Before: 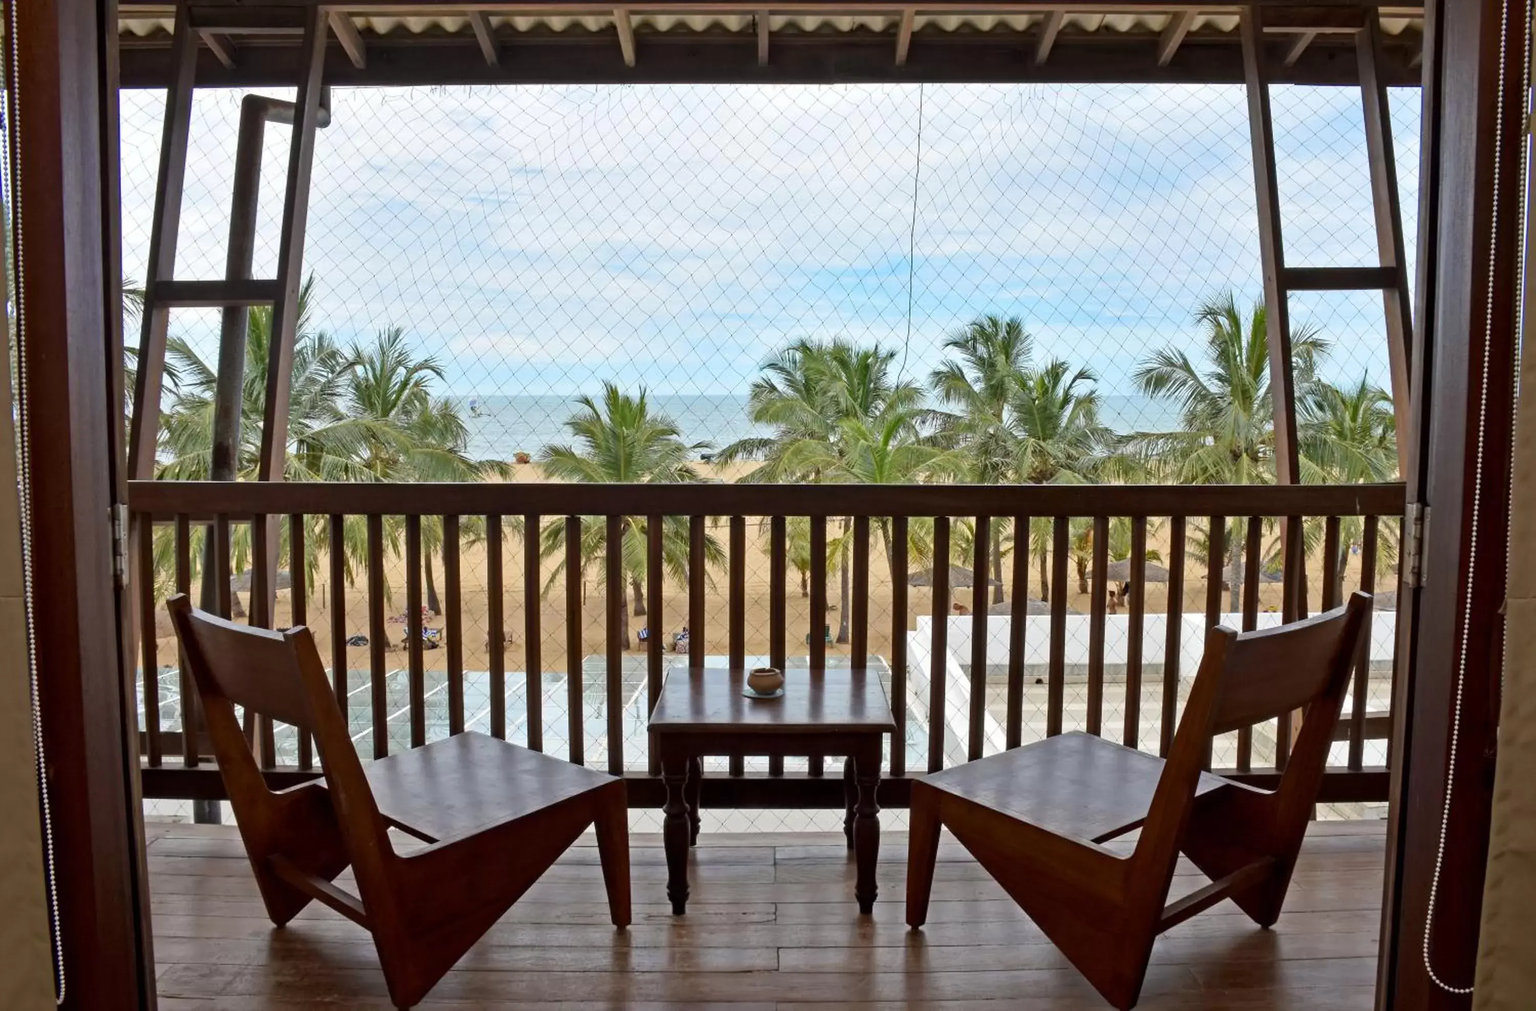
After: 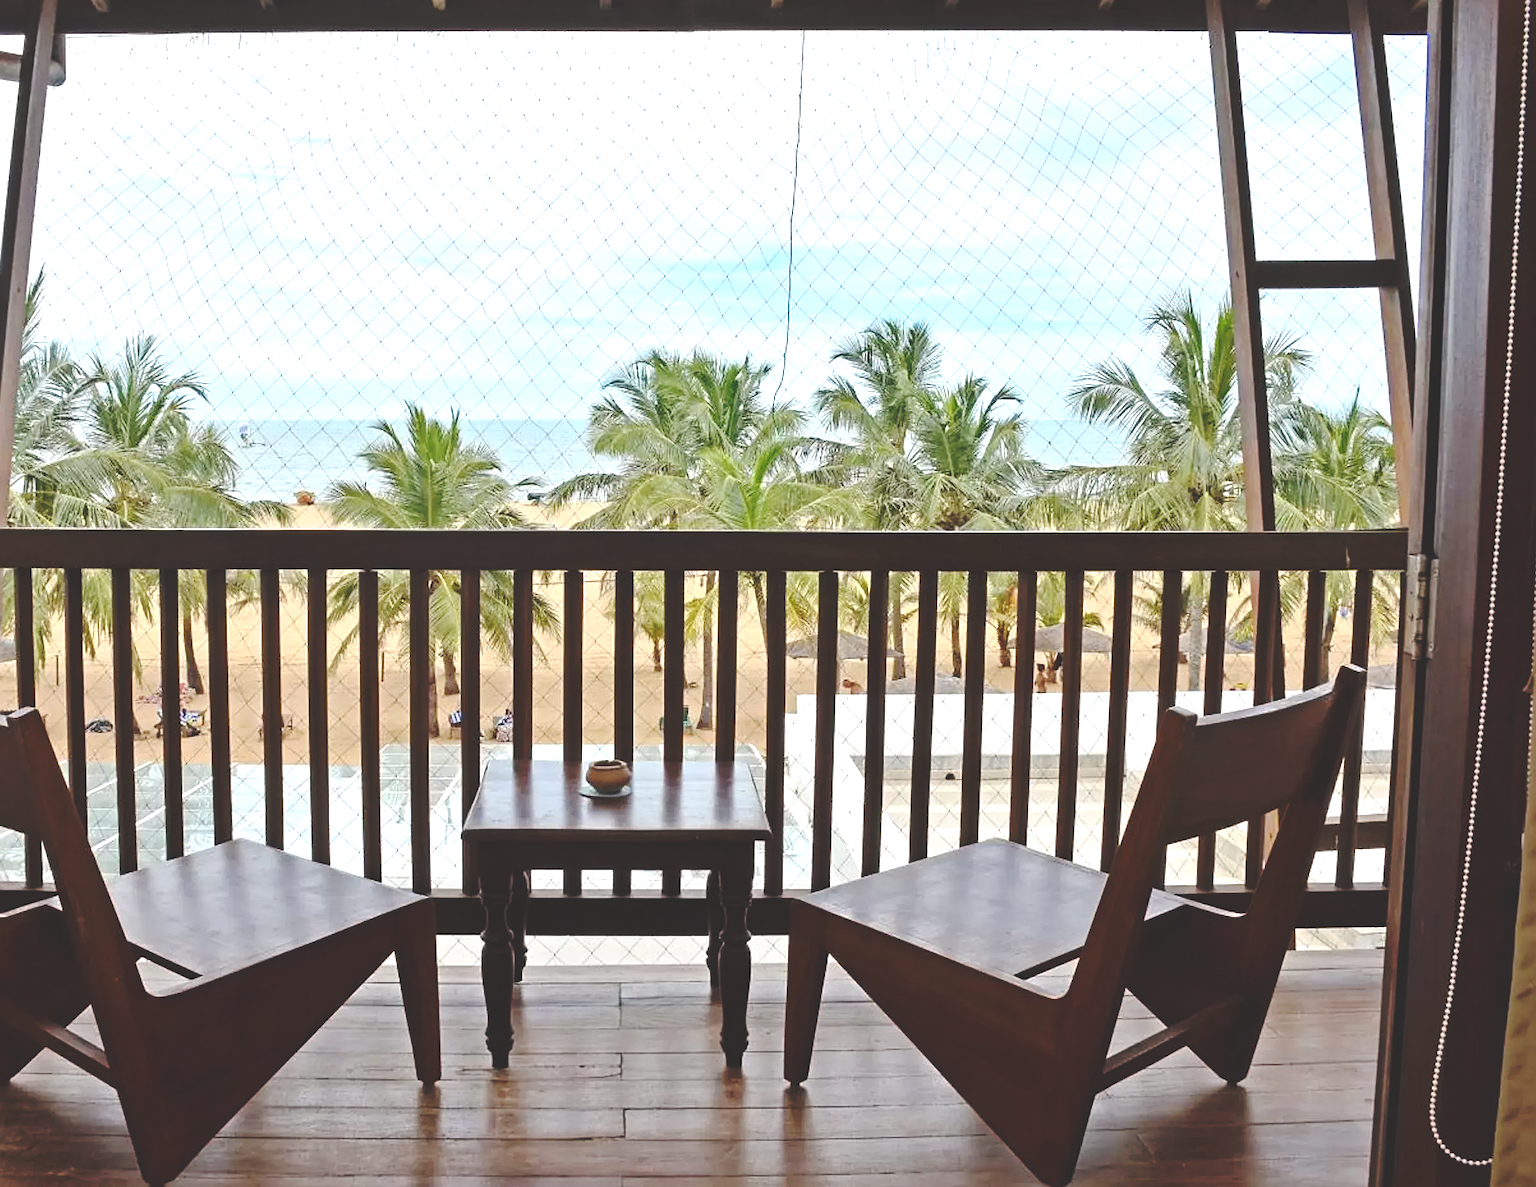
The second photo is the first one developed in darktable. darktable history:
base curve: curves: ch0 [(0, 0.024) (0.055, 0.065) (0.121, 0.166) (0.236, 0.319) (0.693, 0.726) (1, 1)], preserve colors none
crop and rotate: left 18.107%, top 5.842%, right 1.735%
exposure: exposure 0.561 EV, compensate exposure bias true, compensate highlight preservation false
sharpen: on, module defaults
